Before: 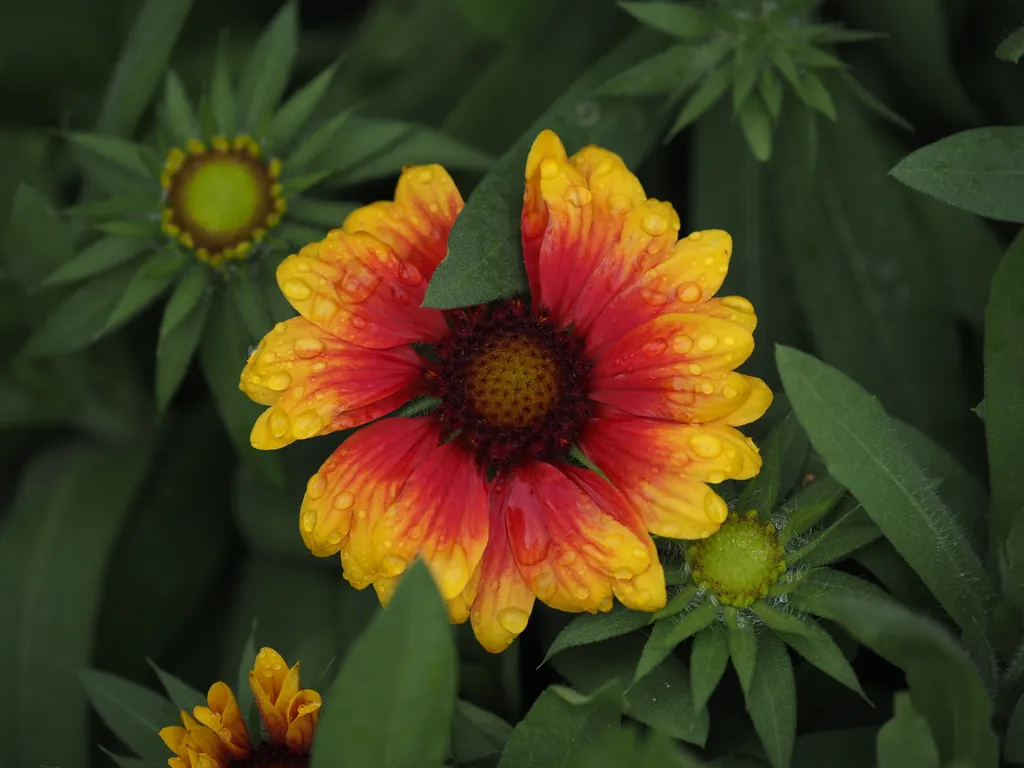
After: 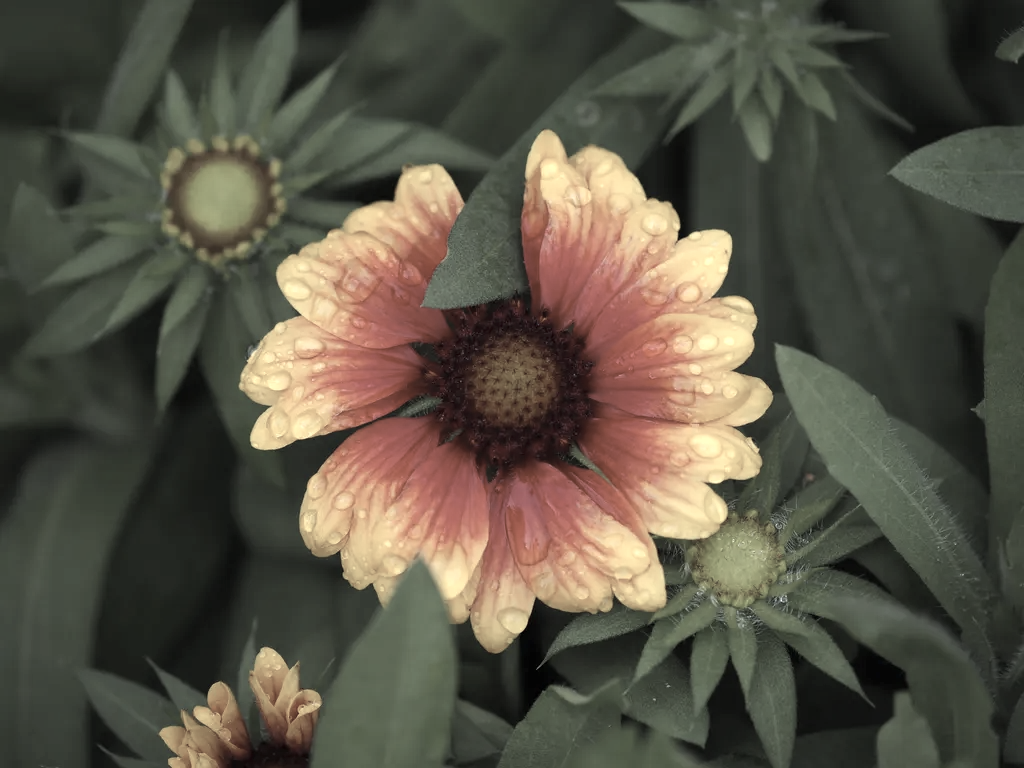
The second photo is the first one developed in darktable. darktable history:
exposure: exposure 0.77 EV, compensate highlight preservation false
color zones: curves: ch1 [(0.238, 0.163) (0.476, 0.2) (0.733, 0.322) (0.848, 0.134)]
